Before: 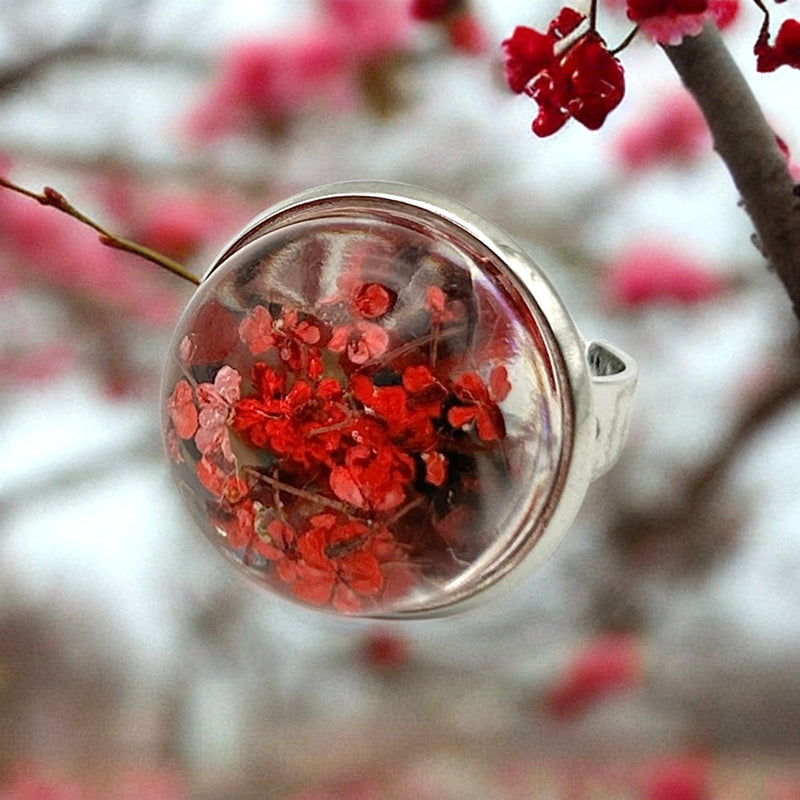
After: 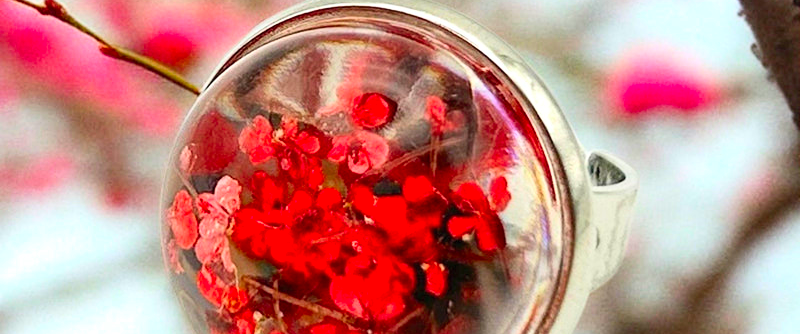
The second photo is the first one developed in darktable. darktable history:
contrast brightness saturation: contrast 0.2, brightness 0.2, saturation 0.8
crop and rotate: top 23.84%, bottom 34.294%
